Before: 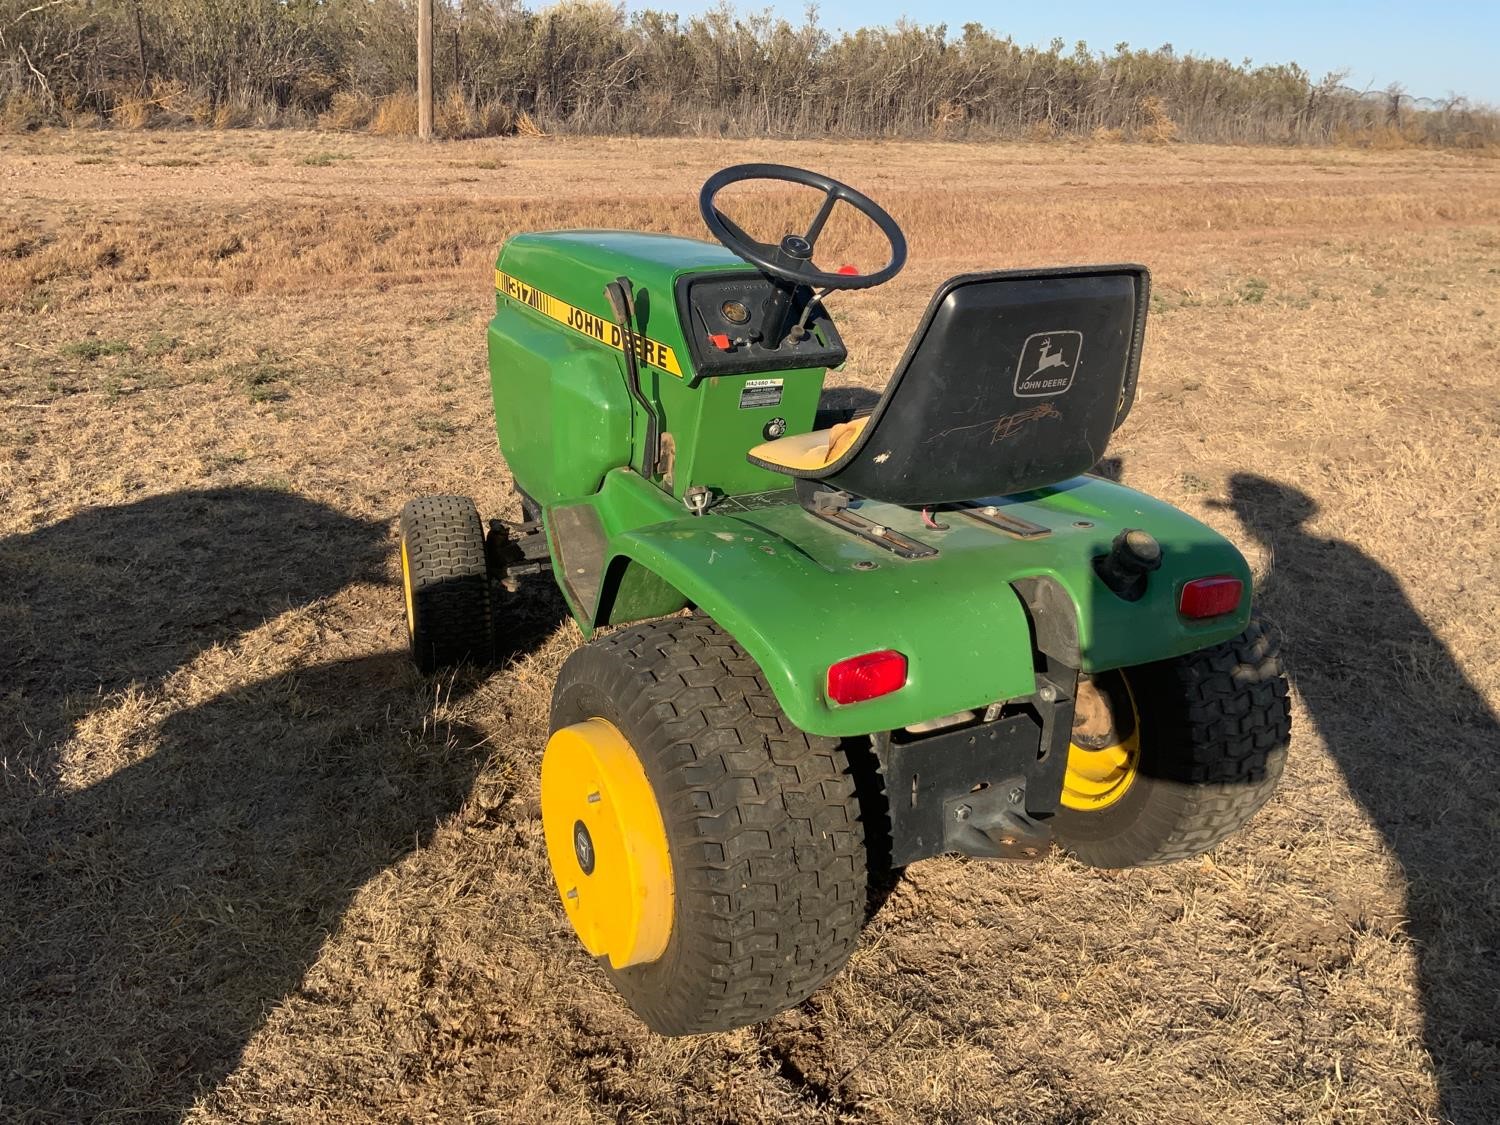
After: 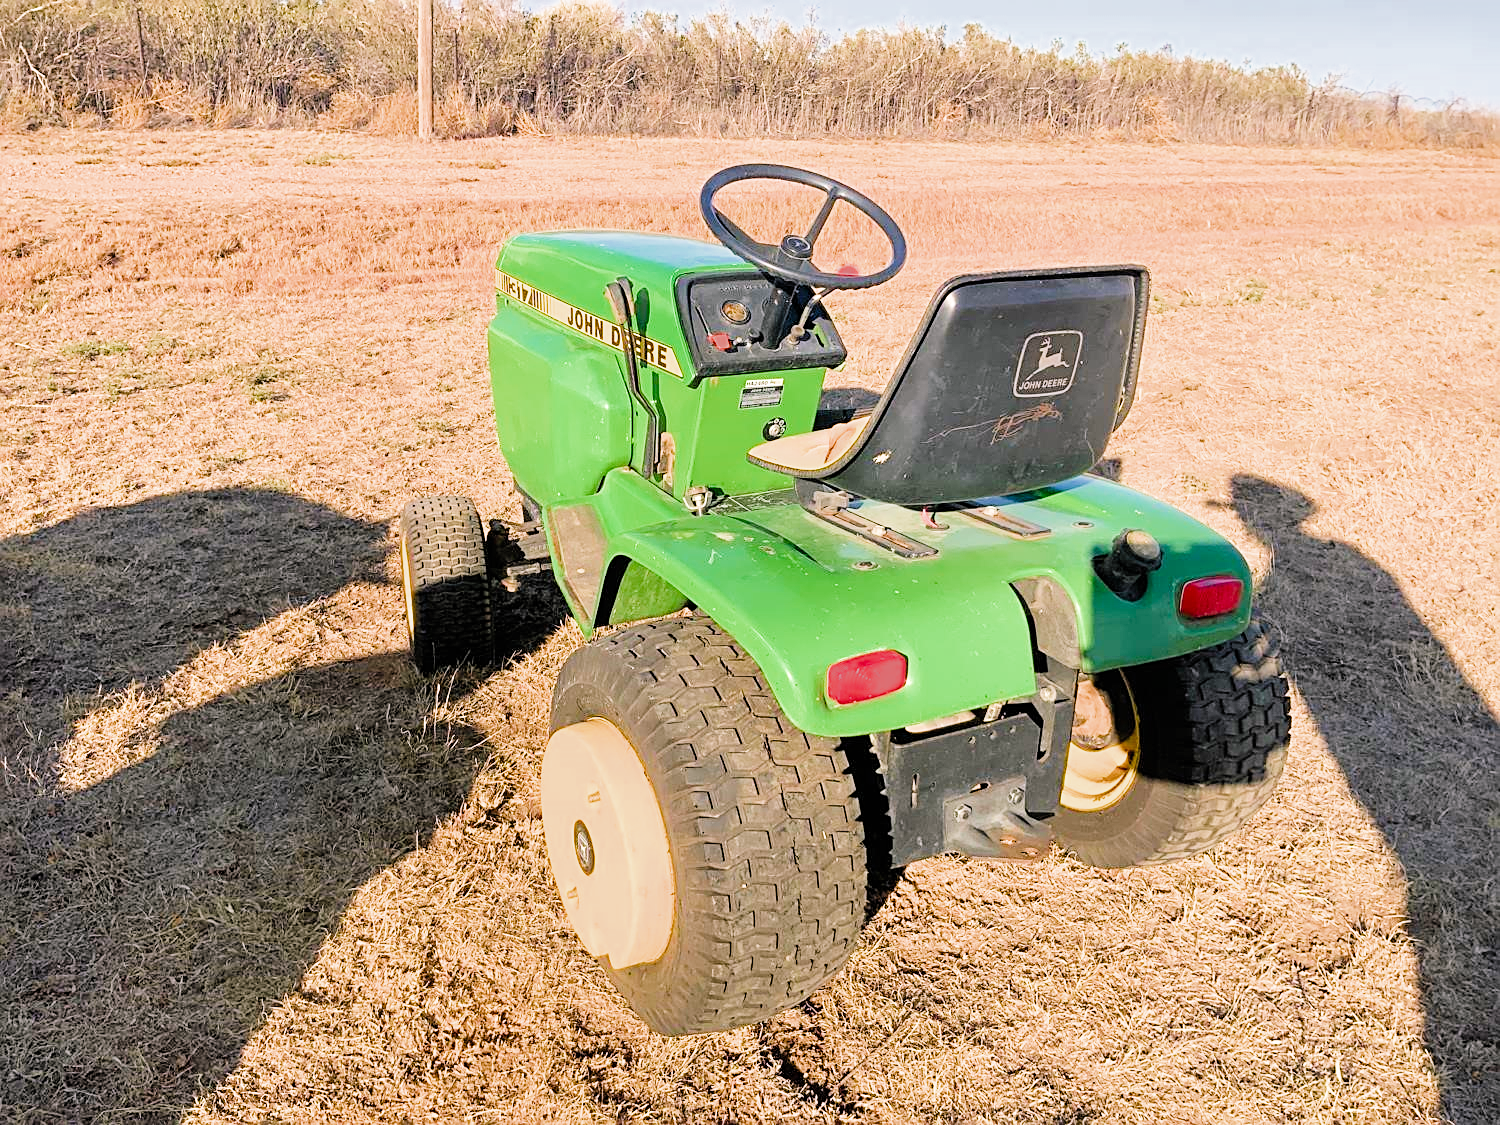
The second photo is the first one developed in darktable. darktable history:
exposure: black level correction 0, exposure 1.872 EV, compensate highlight preservation false
filmic rgb: black relative exposure -7.2 EV, white relative exposure 5.36 EV, hardness 3.02, add noise in highlights 0.002, color science v3 (2019), use custom middle-gray values true, contrast in highlights soft
color balance rgb: highlights gain › chroma 1.506%, highlights gain › hue 306.5°, perceptual saturation grading › global saturation 29.386%, global vibrance 20%
sharpen: on, module defaults
